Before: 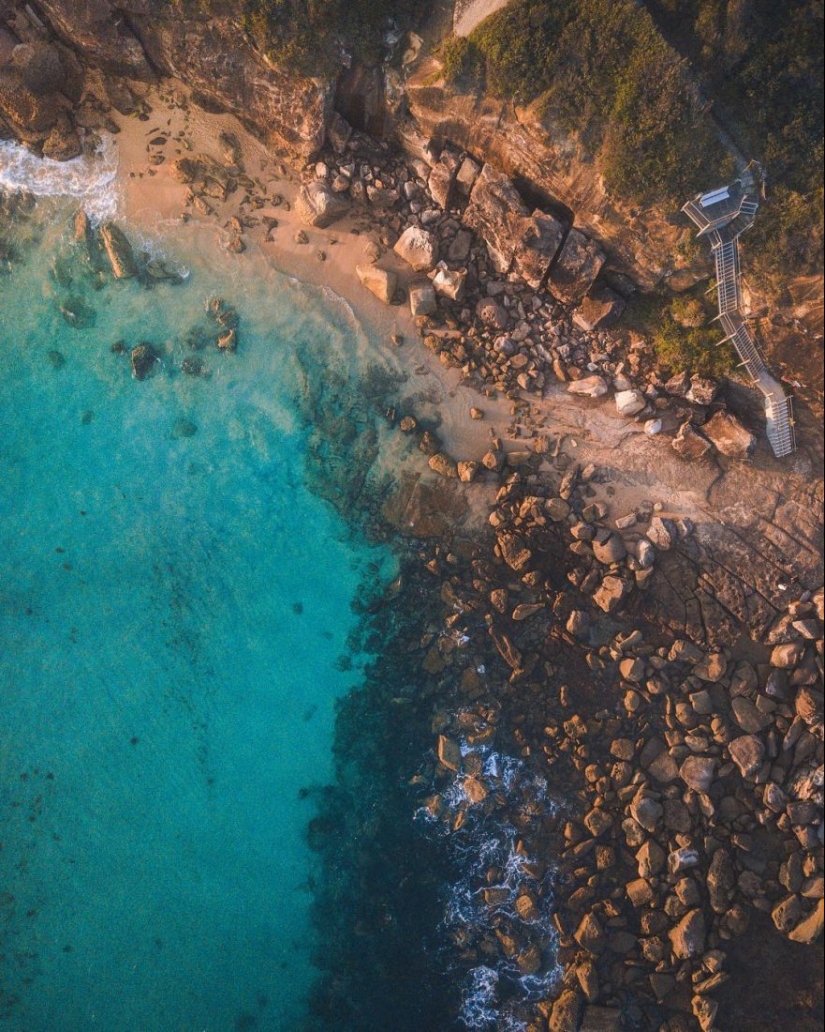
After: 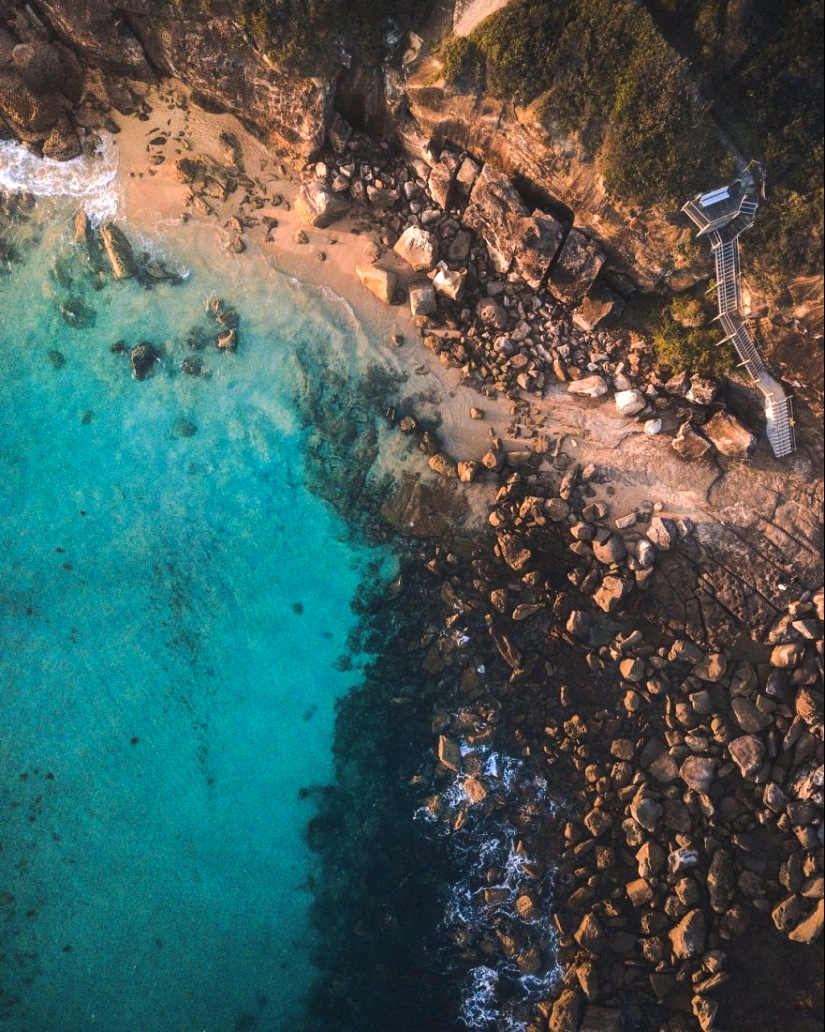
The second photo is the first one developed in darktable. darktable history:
color balance rgb: perceptual saturation grading › global saturation -0.051%, perceptual brilliance grading › highlights 17.025%, perceptual brilliance grading › mid-tones 32.58%, perceptual brilliance grading › shadows -30.972%
